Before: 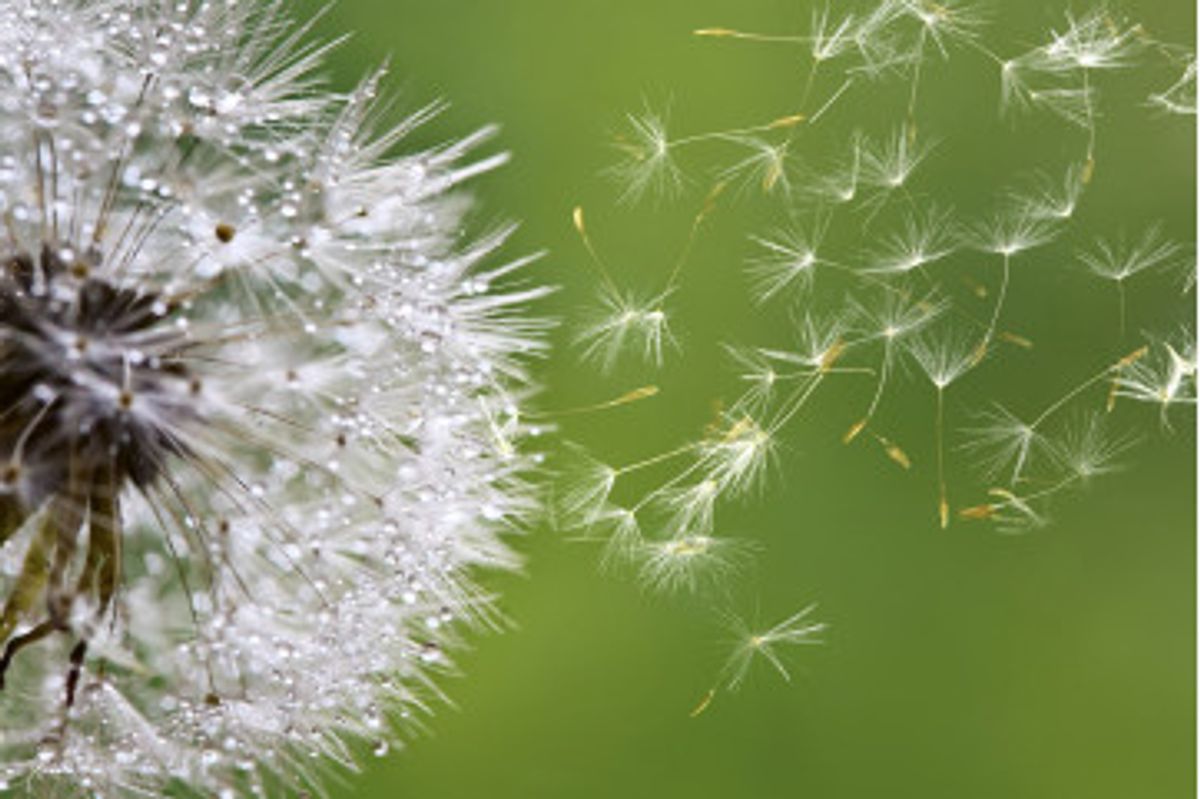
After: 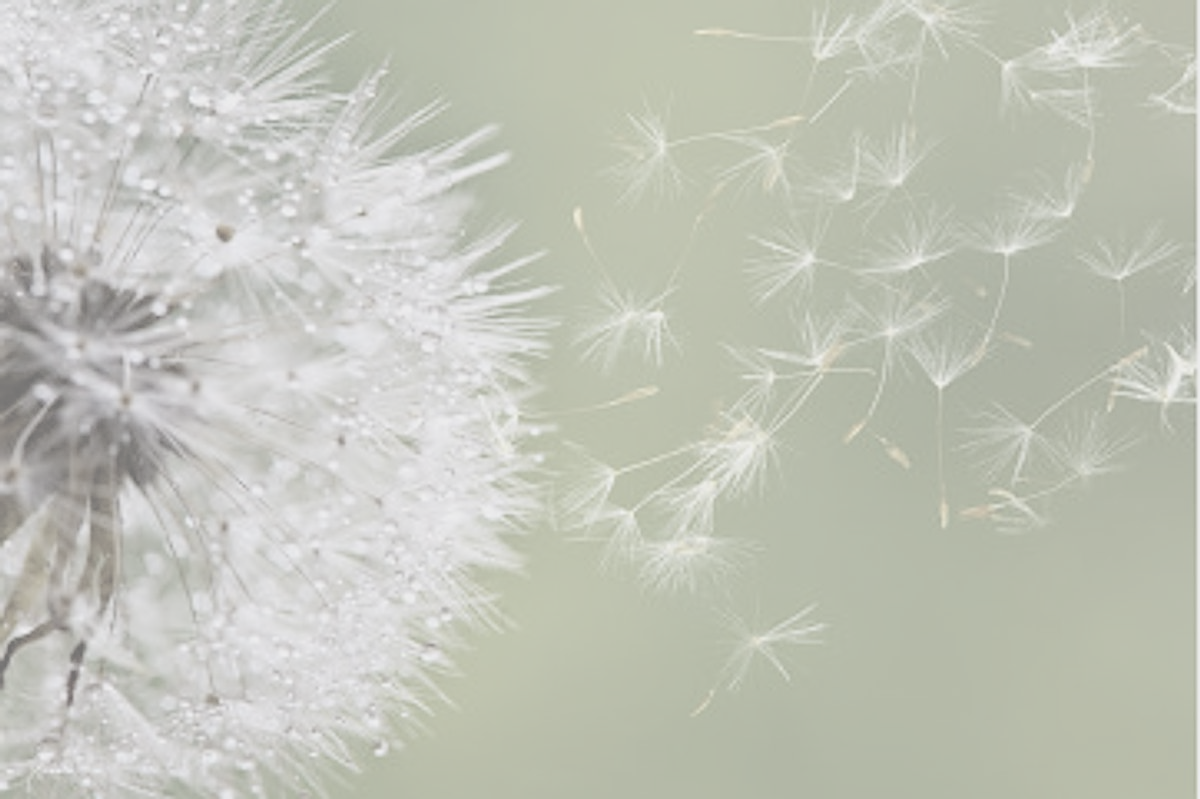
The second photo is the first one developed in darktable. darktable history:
exposure: compensate highlight preservation false
sharpen: on, module defaults
contrast brightness saturation: contrast -0.32, brightness 0.75, saturation -0.78
